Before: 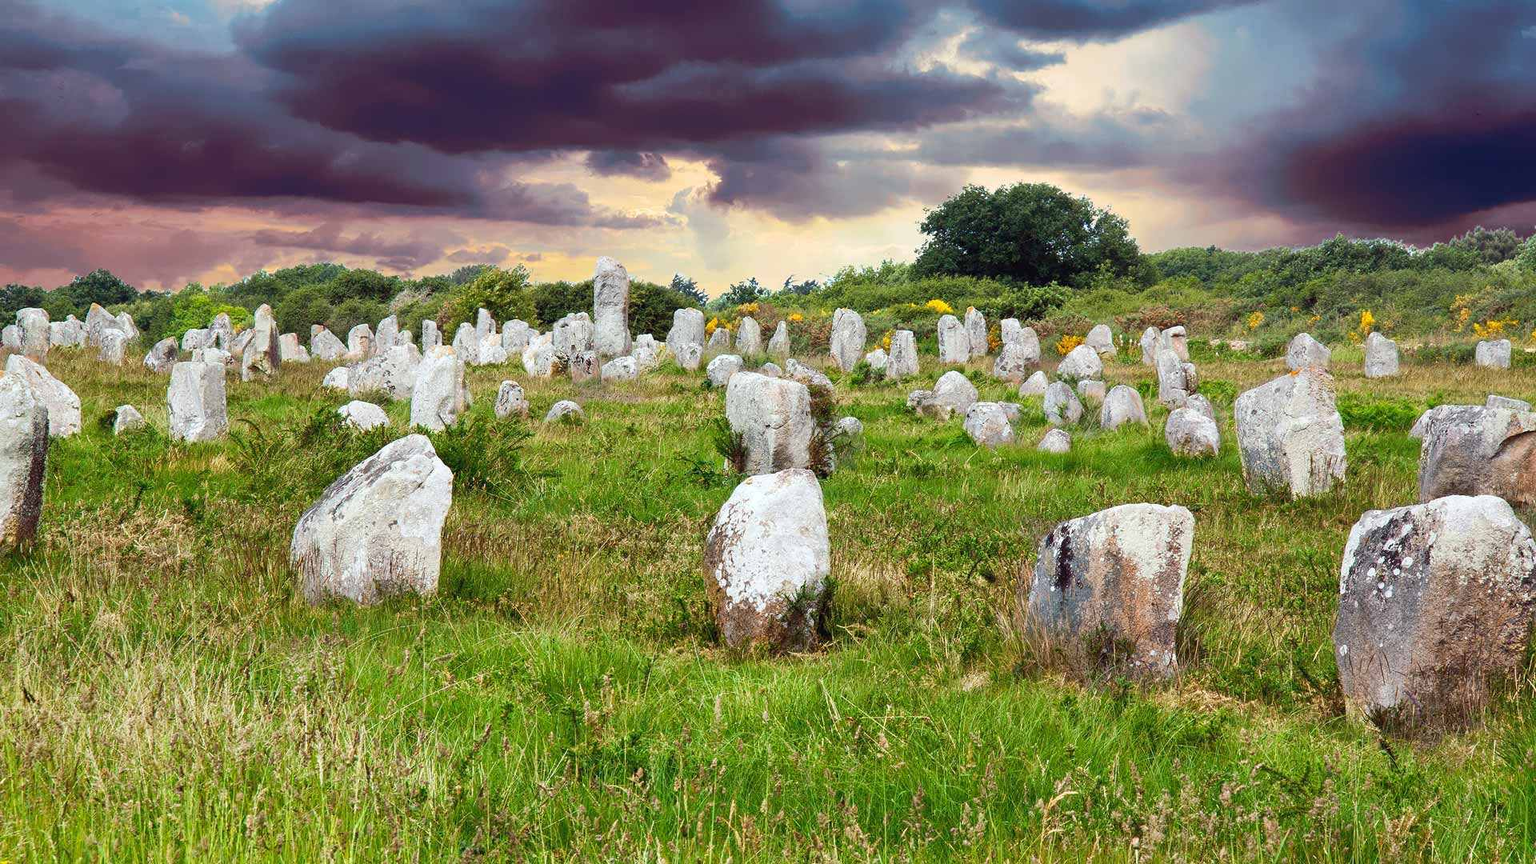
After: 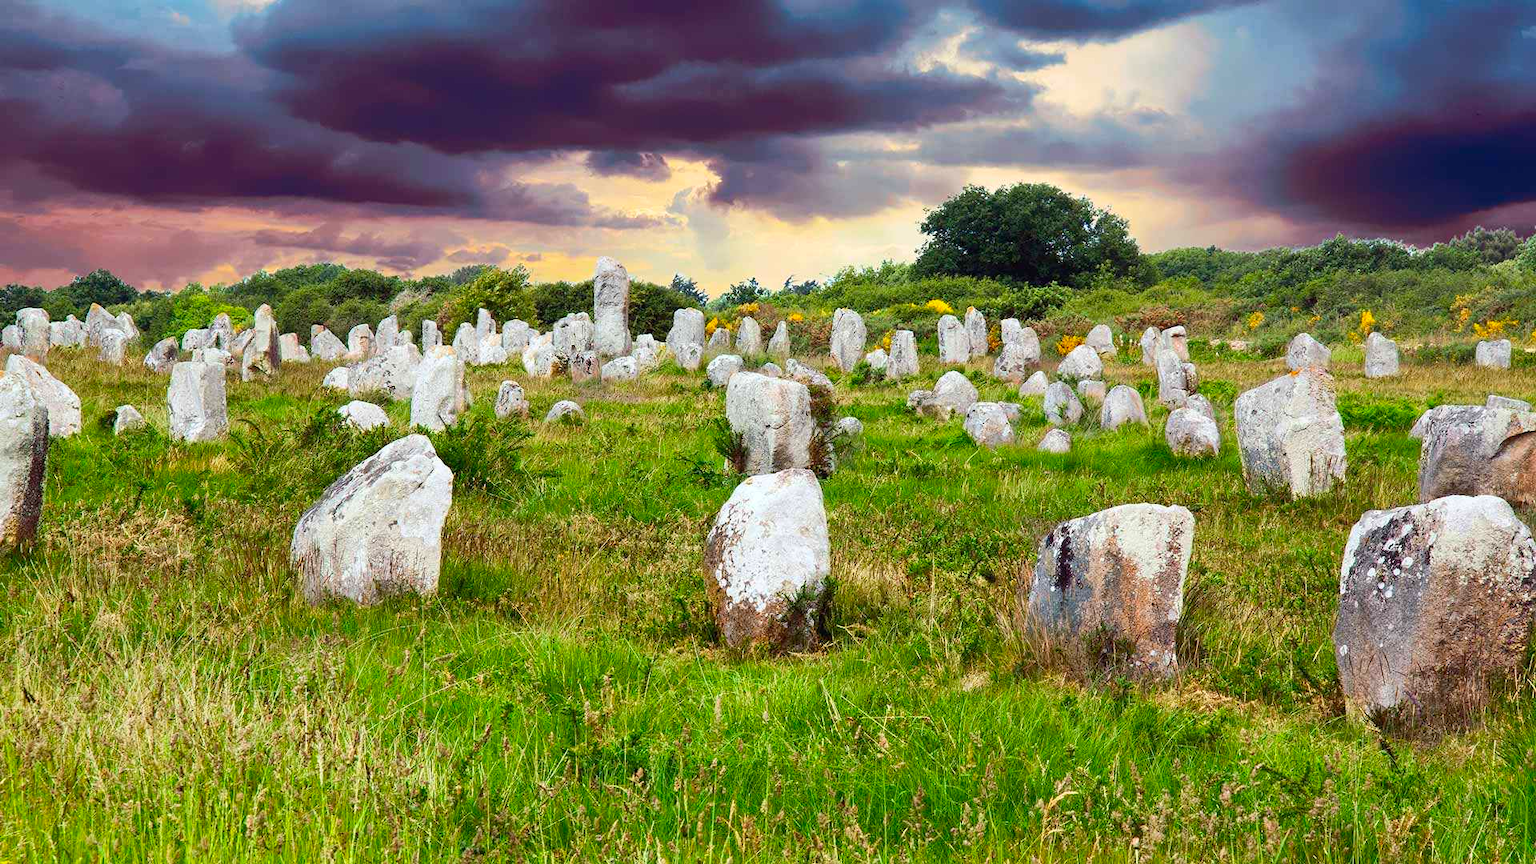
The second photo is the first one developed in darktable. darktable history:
exposure: compensate highlight preservation false
contrast brightness saturation: contrast 0.092, saturation 0.277
